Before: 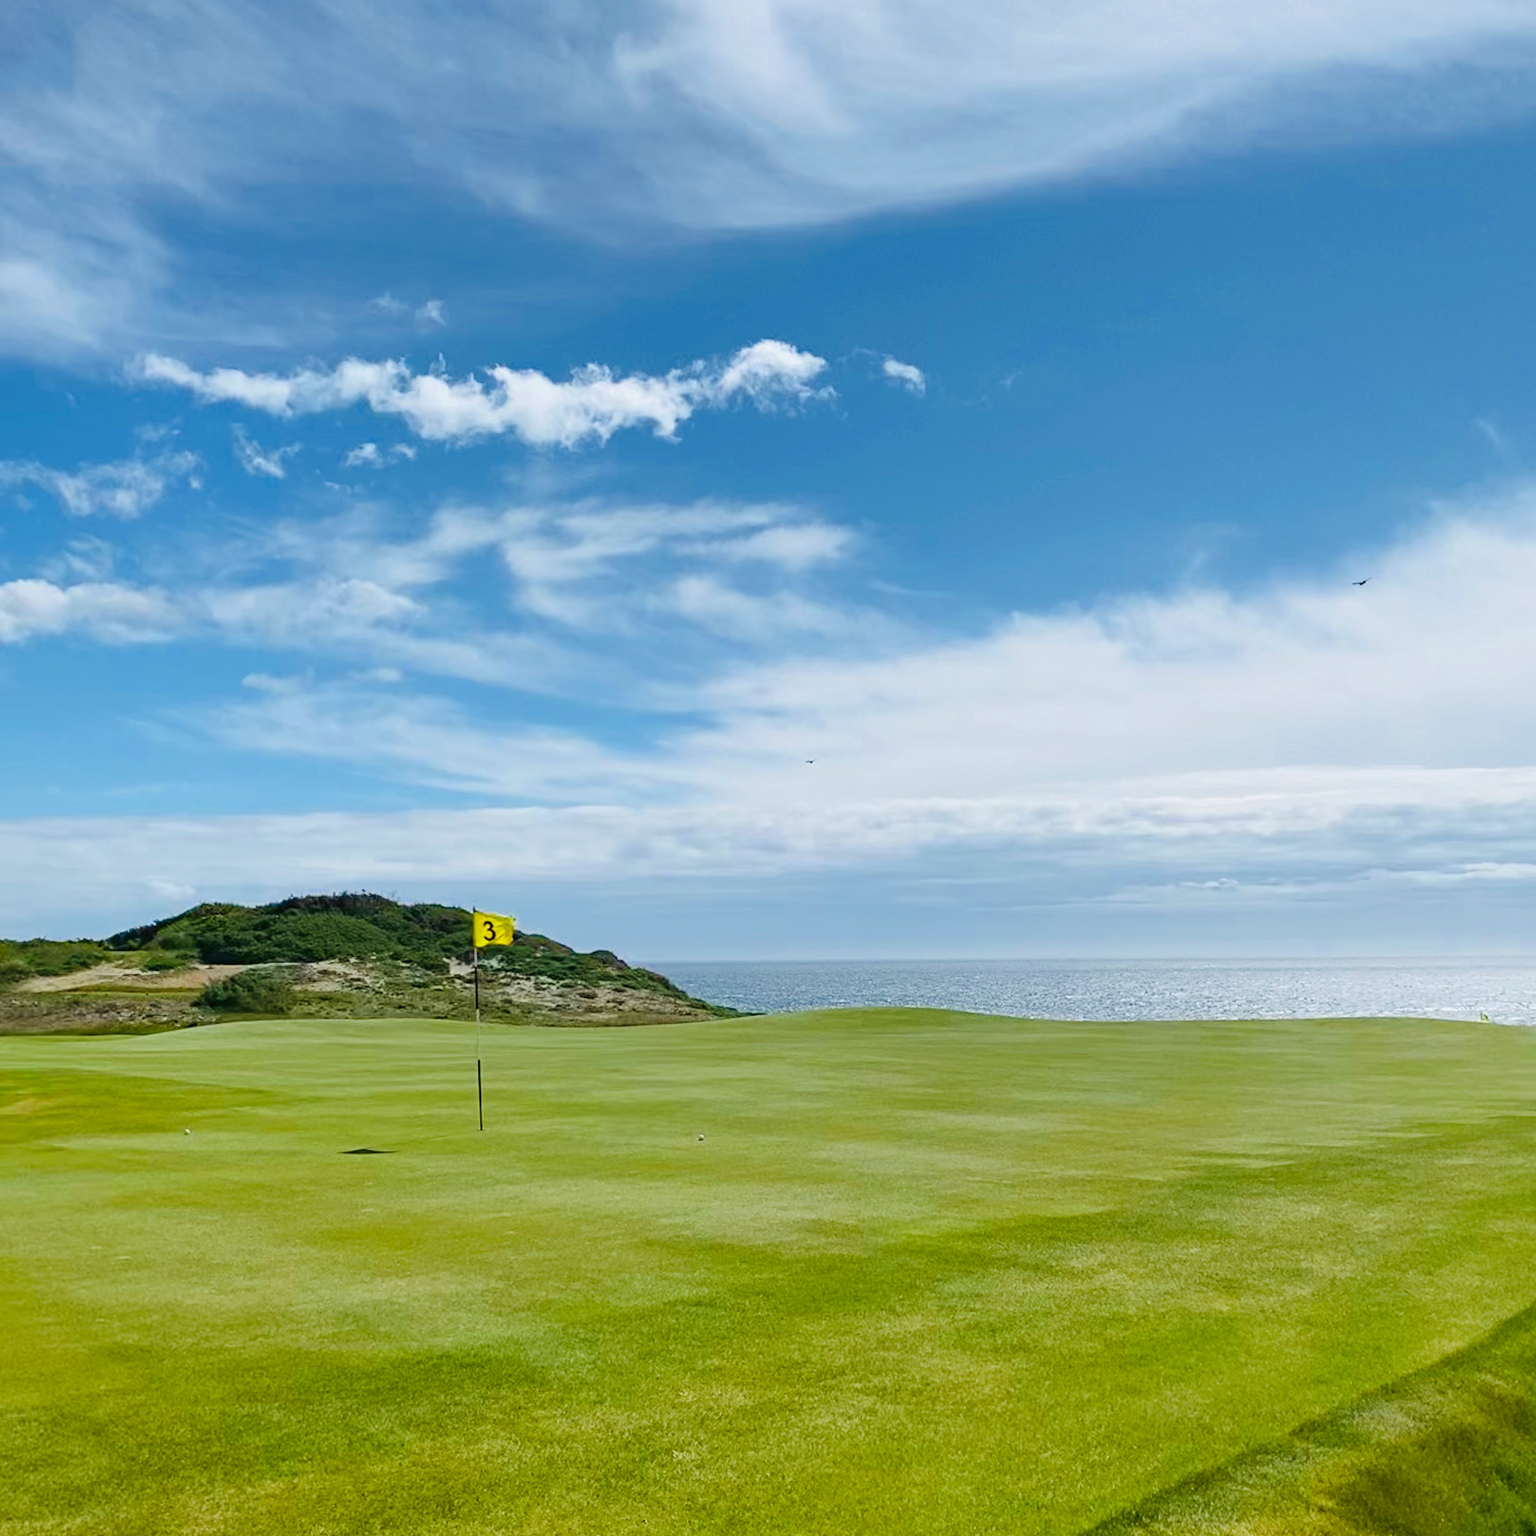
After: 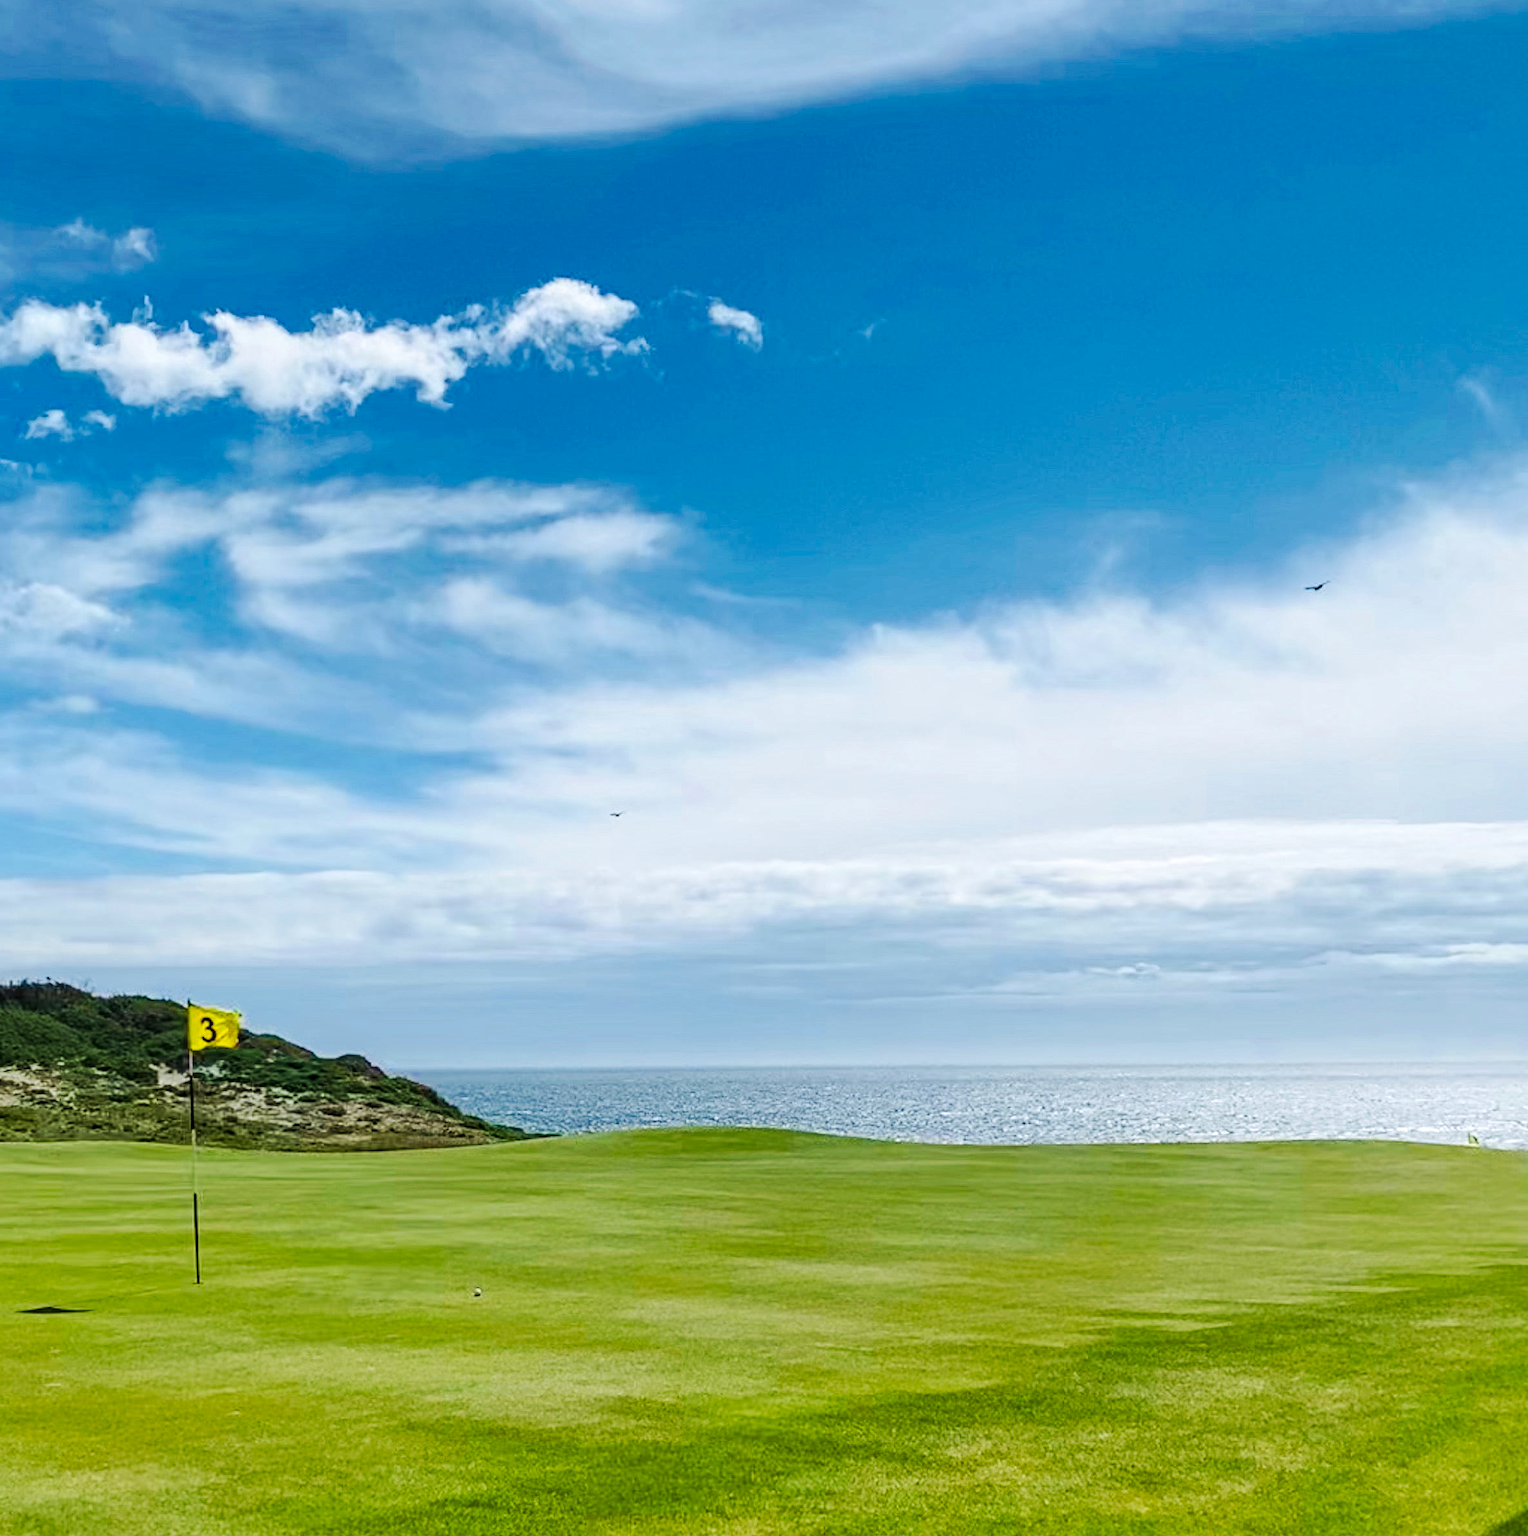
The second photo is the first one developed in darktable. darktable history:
local contrast: on, module defaults
crop and rotate: left 21.229%, top 7.877%, right 0.445%, bottom 13.437%
tone curve: curves: ch0 [(0, 0) (0.003, 0.003) (0.011, 0.011) (0.025, 0.022) (0.044, 0.039) (0.069, 0.055) (0.1, 0.074) (0.136, 0.101) (0.177, 0.134) (0.224, 0.171) (0.277, 0.216) (0.335, 0.277) (0.399, 0.345) (0.468, 0.427) (0.543, 0.526) (0.623, 0.636) (0.709, 0.731) (0.801, 0.822) (0.898, 0.917) (1, 1)], preserve colors none
